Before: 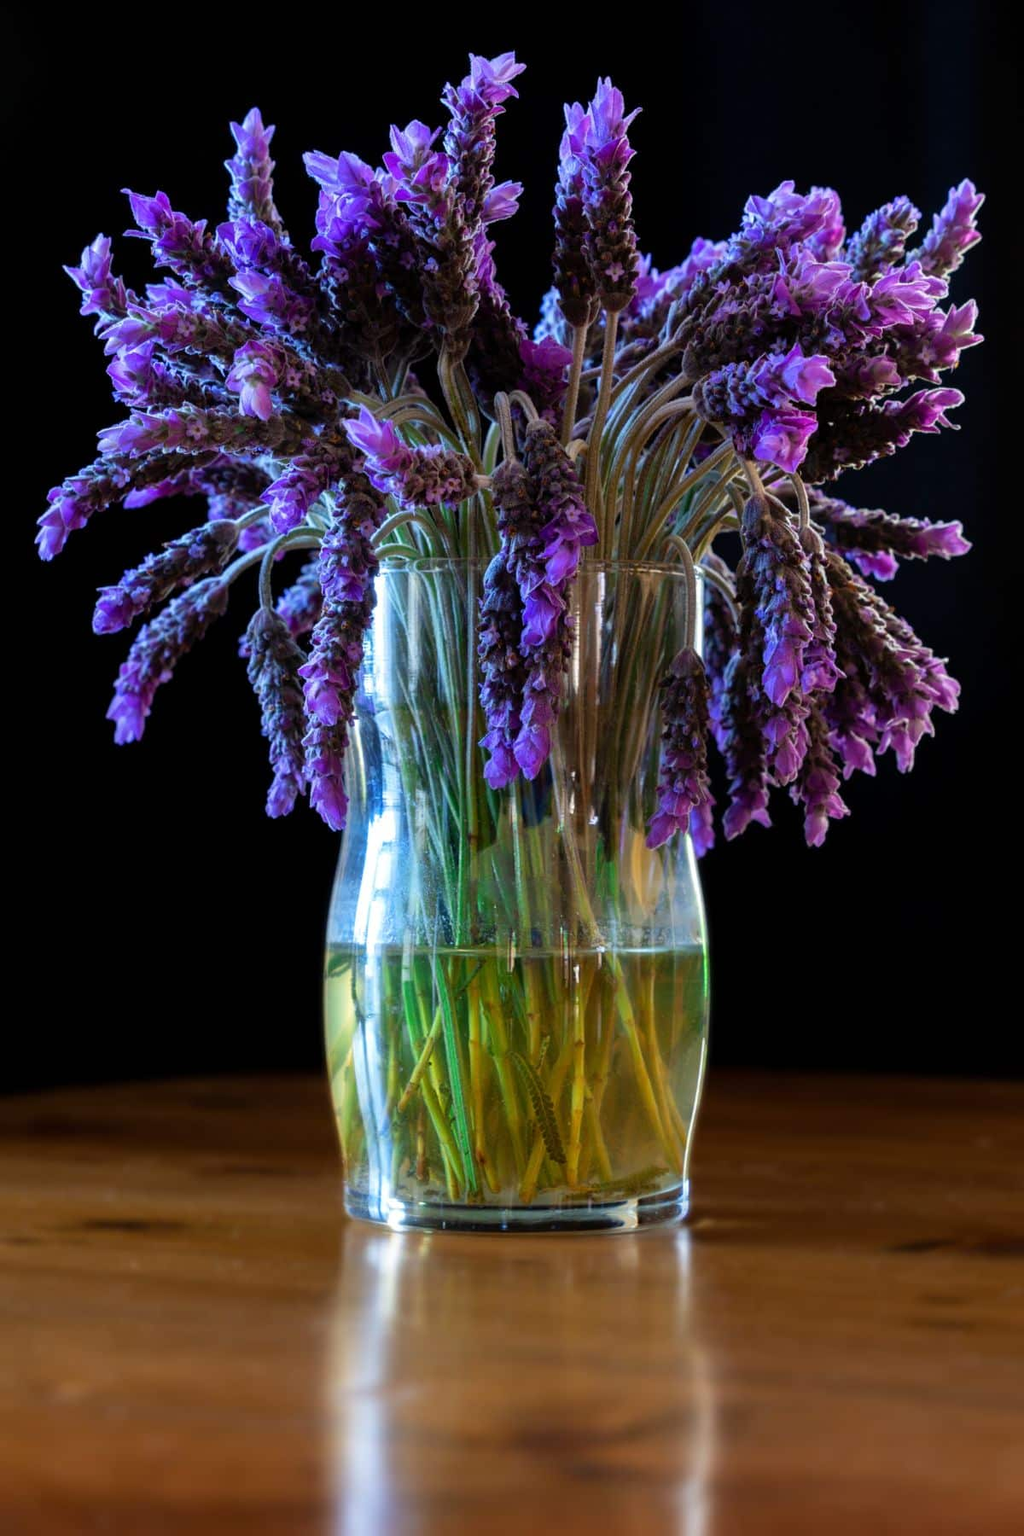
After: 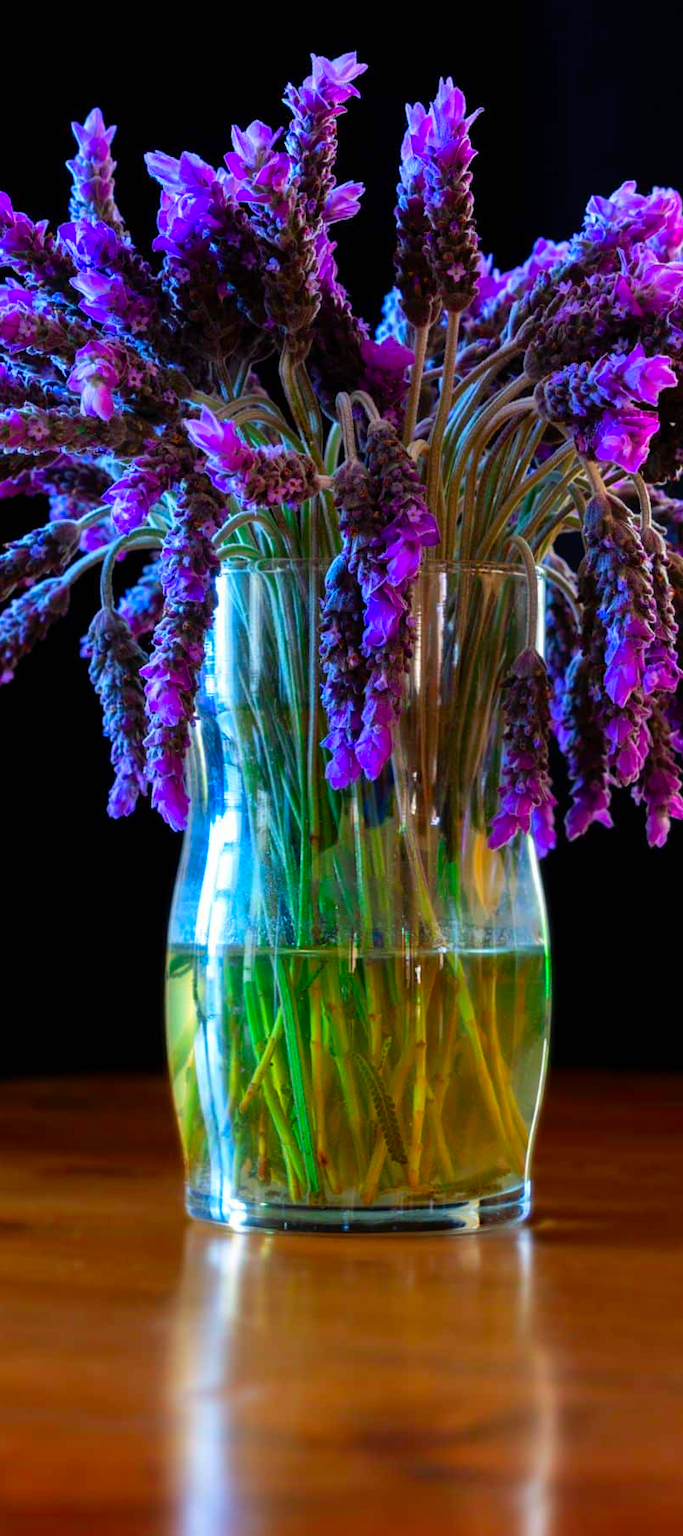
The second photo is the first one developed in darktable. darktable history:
crop and rotate: left 15.546%, right 17.787%
color contrast: green-magenta contrast 1.69, blue-yellow contrast 1.49
